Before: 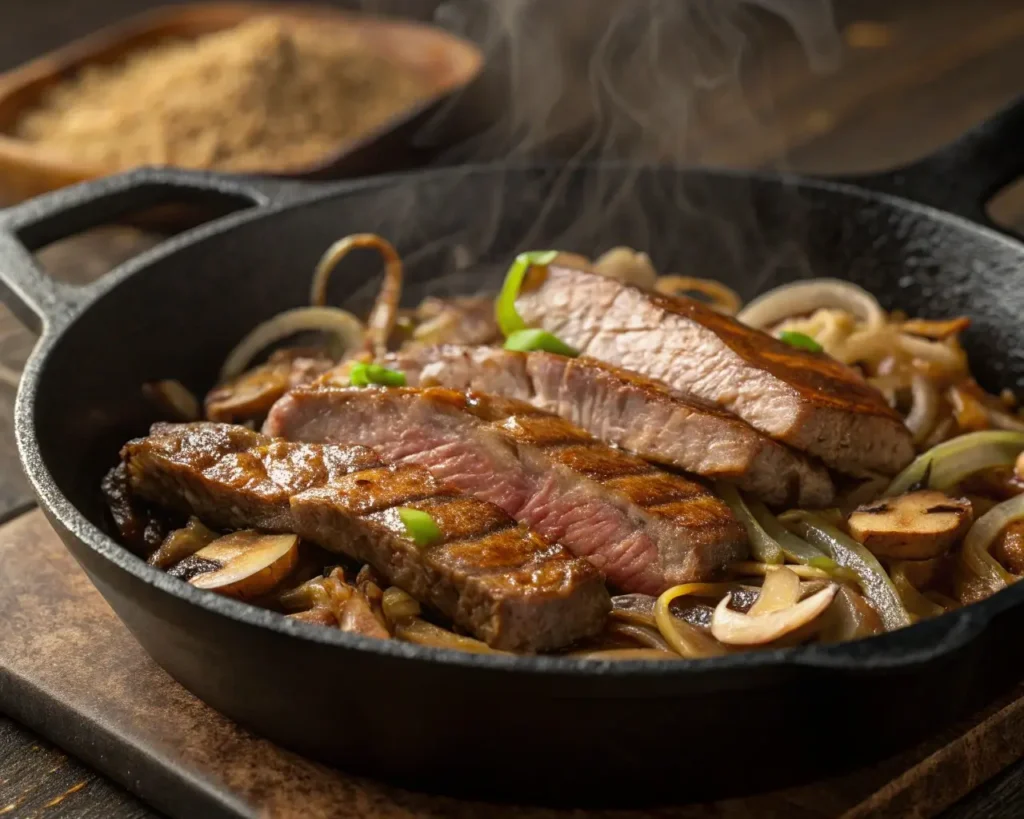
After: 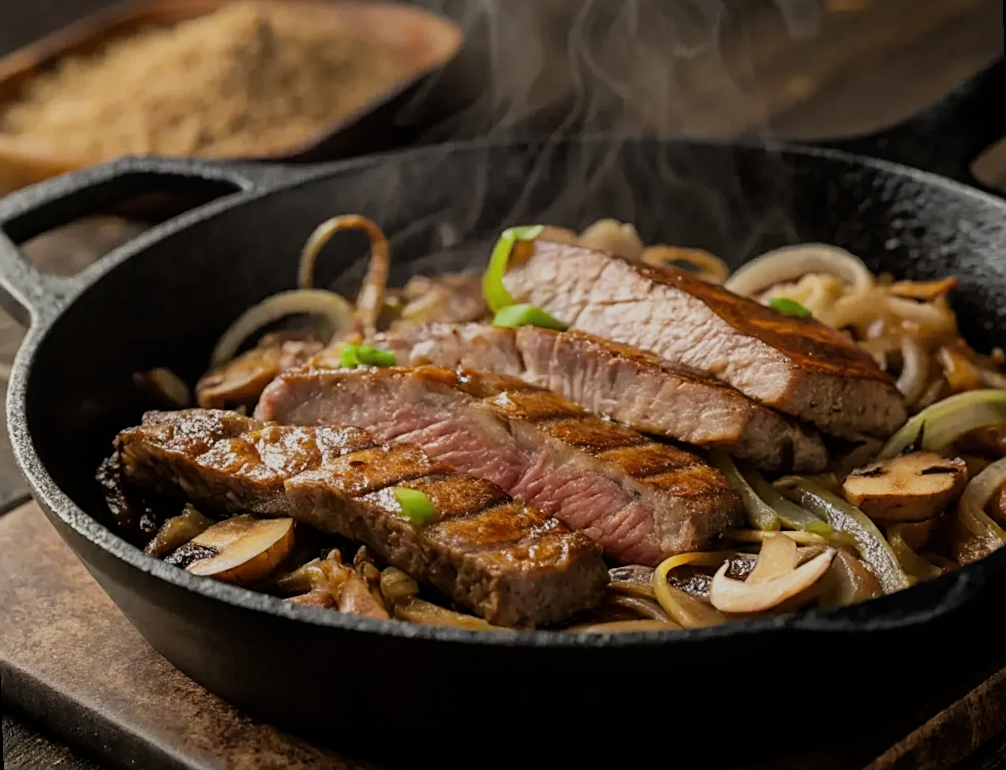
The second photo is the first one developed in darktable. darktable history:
sharpen: on, module defaults
rotate and perspective: rotation -2°, crop left 0.022, crop right 0.978, crop top 0.049, crop bottom 0.951
filmic rgb: black relative exposure -7.65 EV, white relative exposure 4.56 EV, hardness 3.61
